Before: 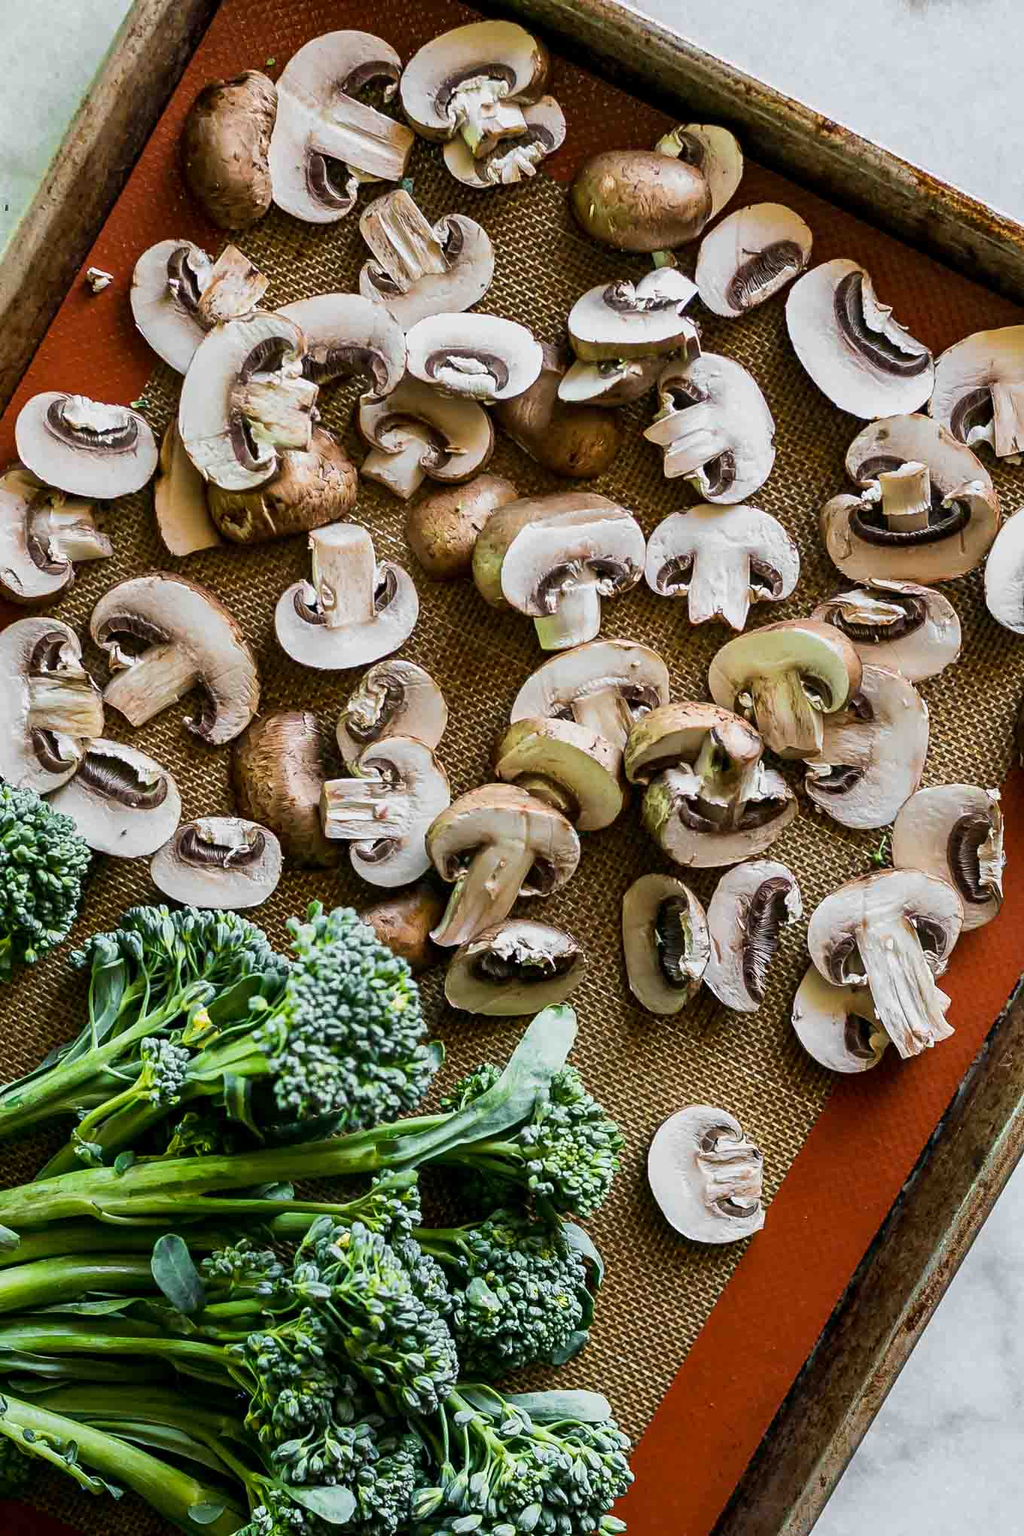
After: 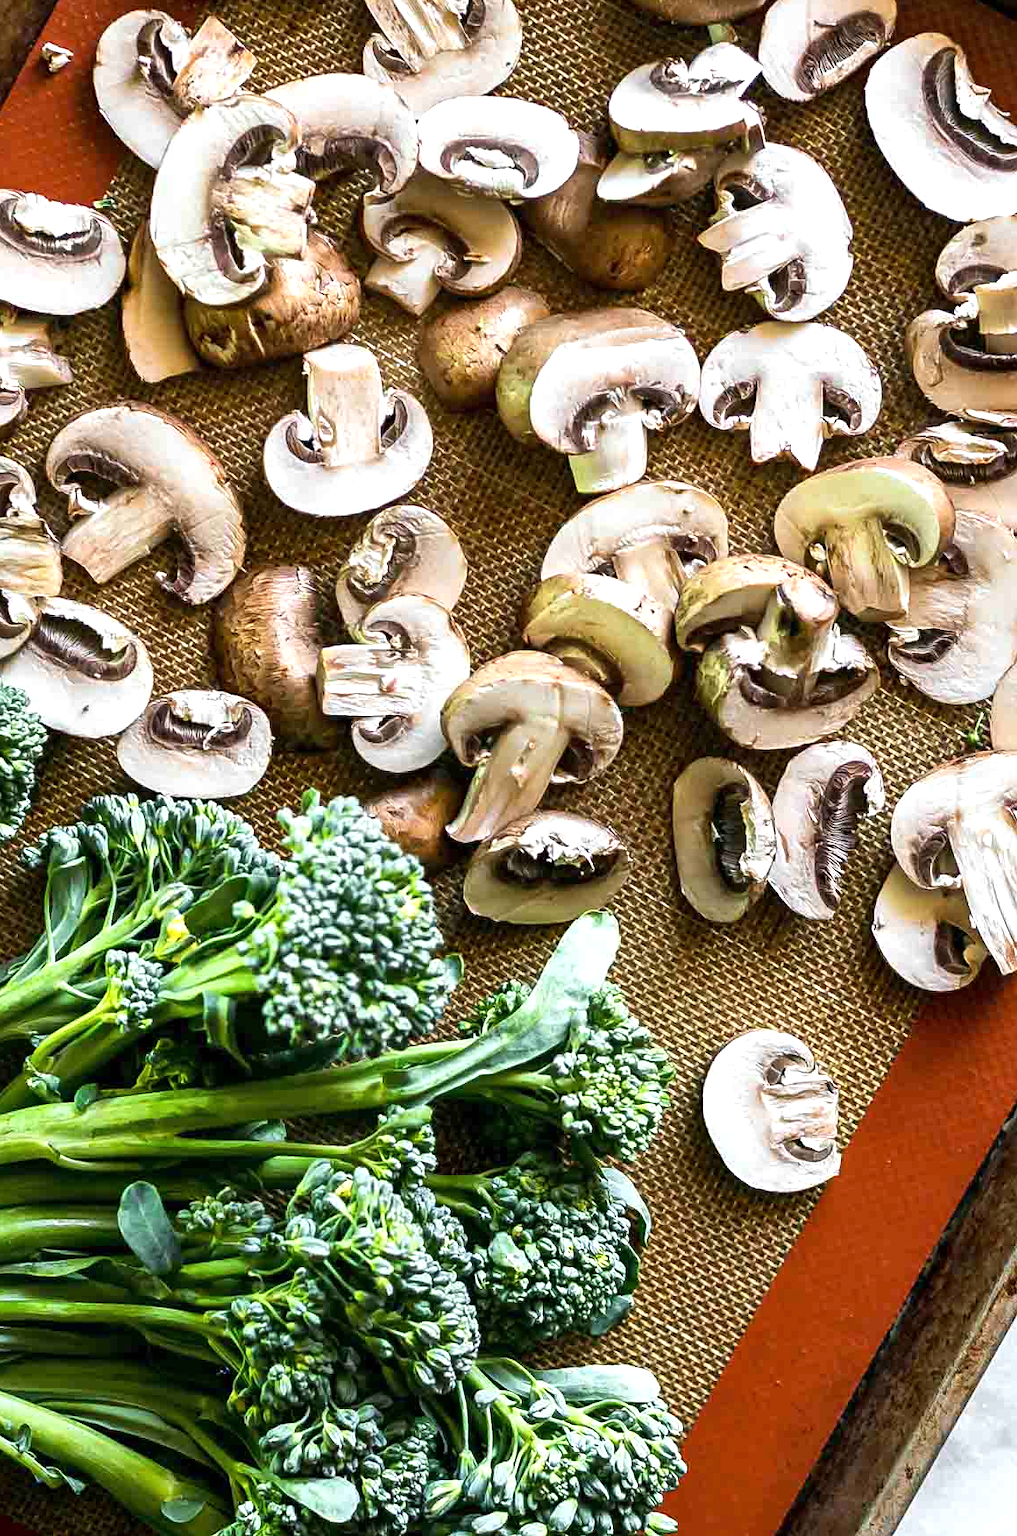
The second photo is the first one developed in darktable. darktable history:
exposure: black level correction 0, exposure 0.691 EV, compensate highlight preservation false
color correction: highlights b* -0.048, saturation 0.991
crop and rotate: left 5.005%, top 15.077%, right 10.638%
